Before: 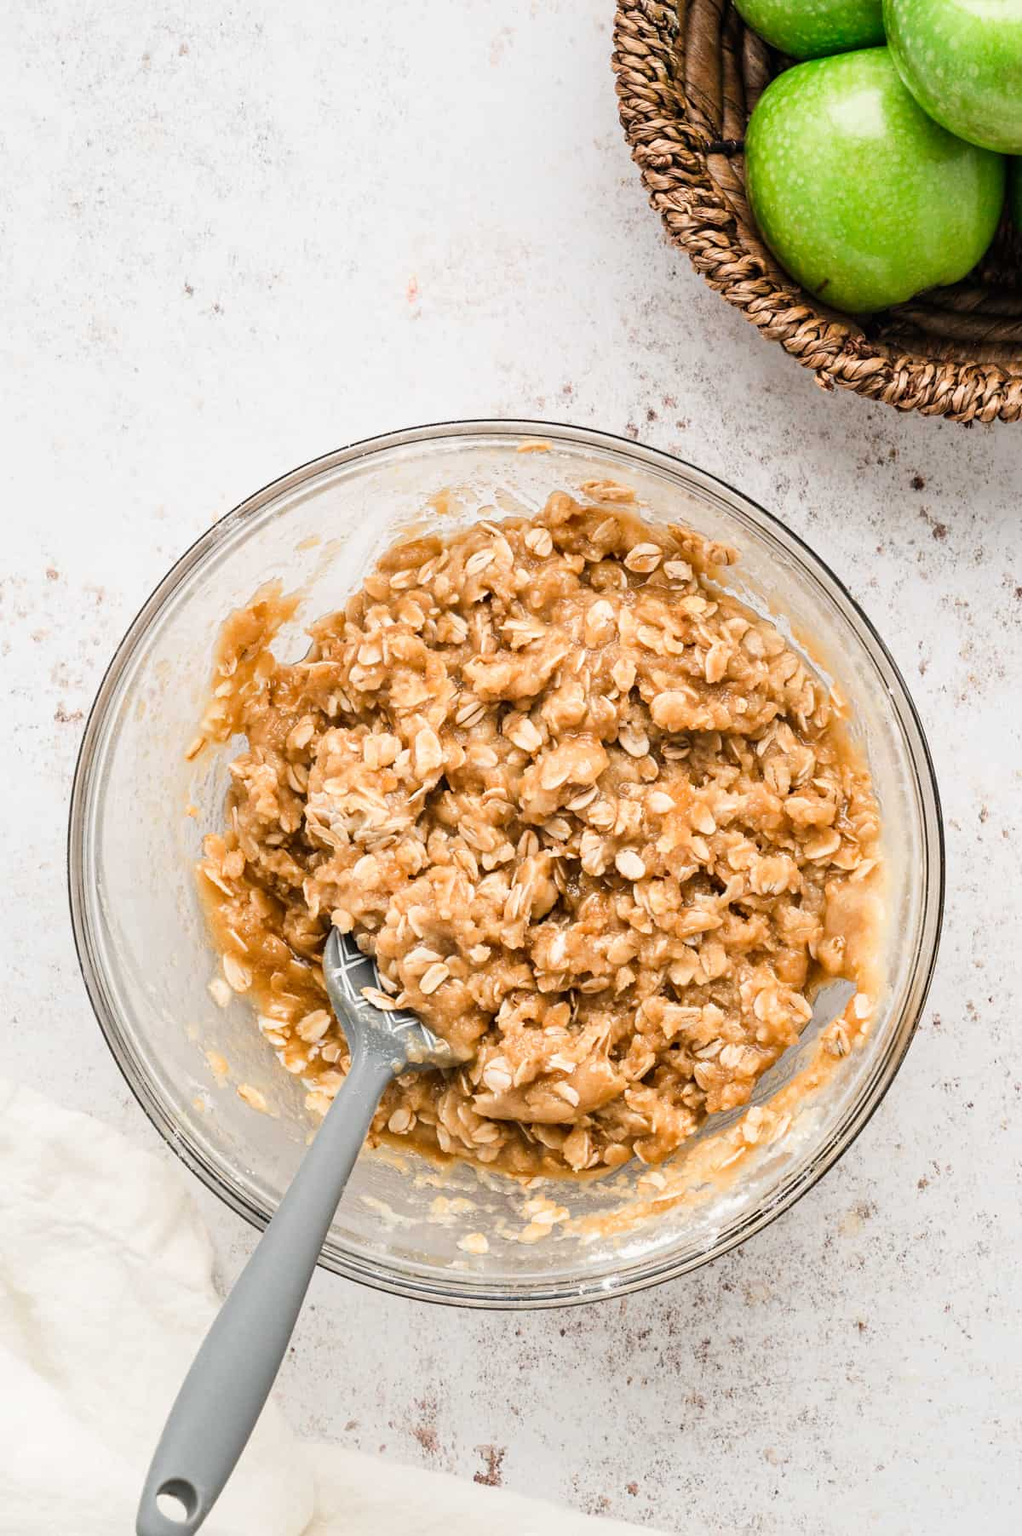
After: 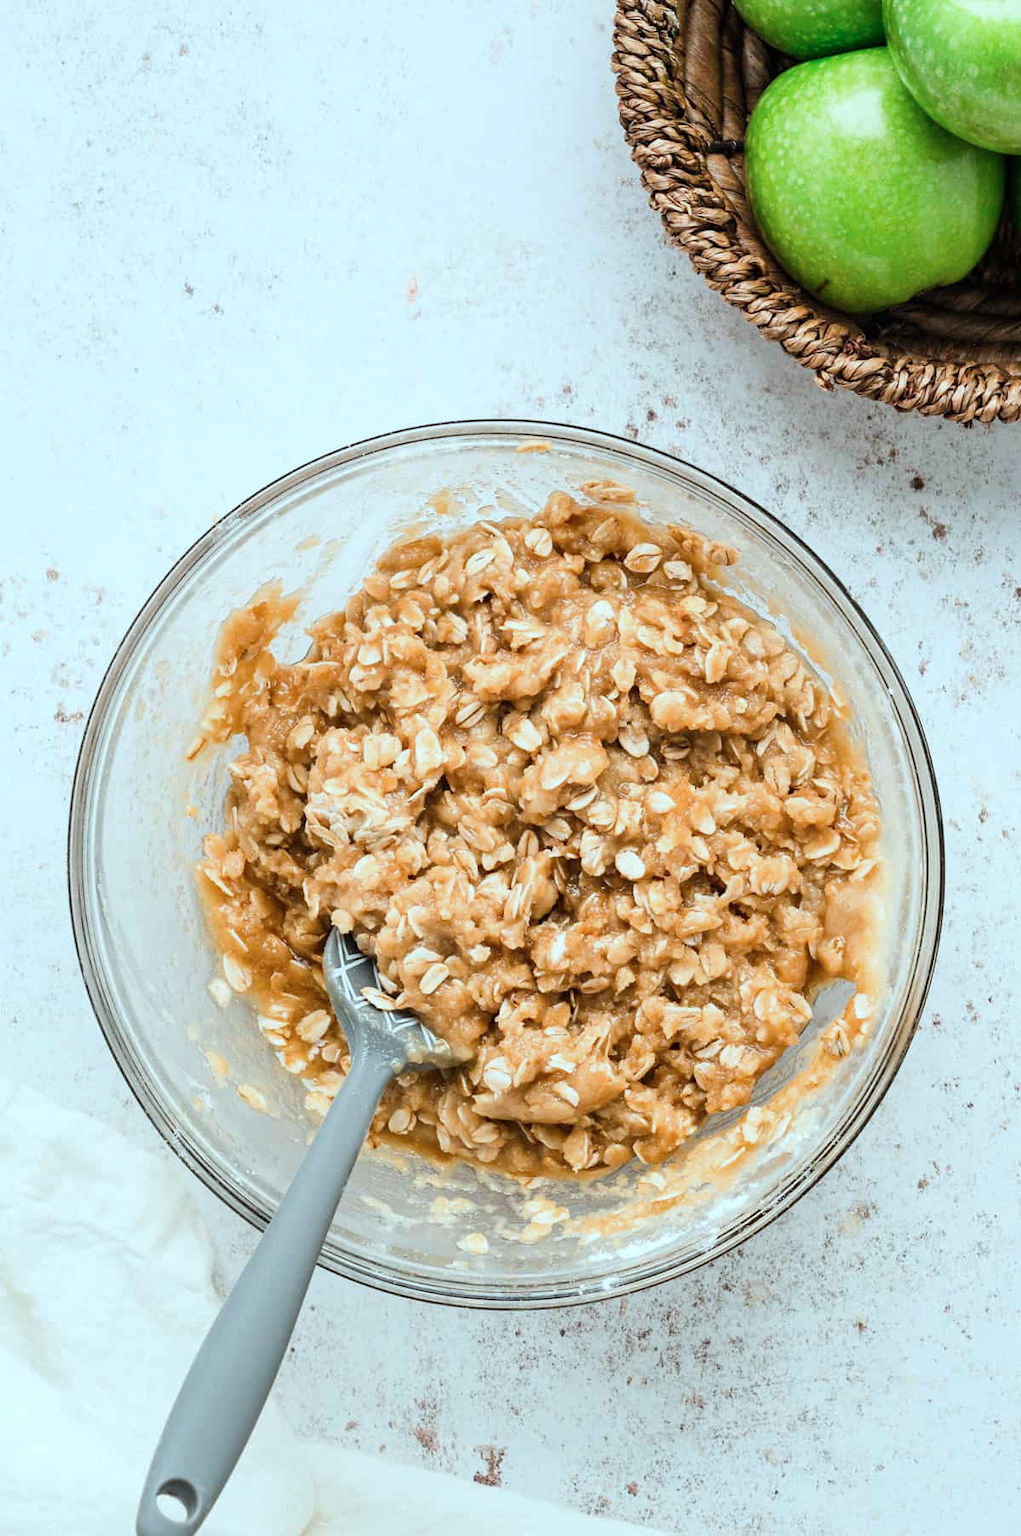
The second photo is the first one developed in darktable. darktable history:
color correction: highlights a* -10.03, highlights b* -10.13
